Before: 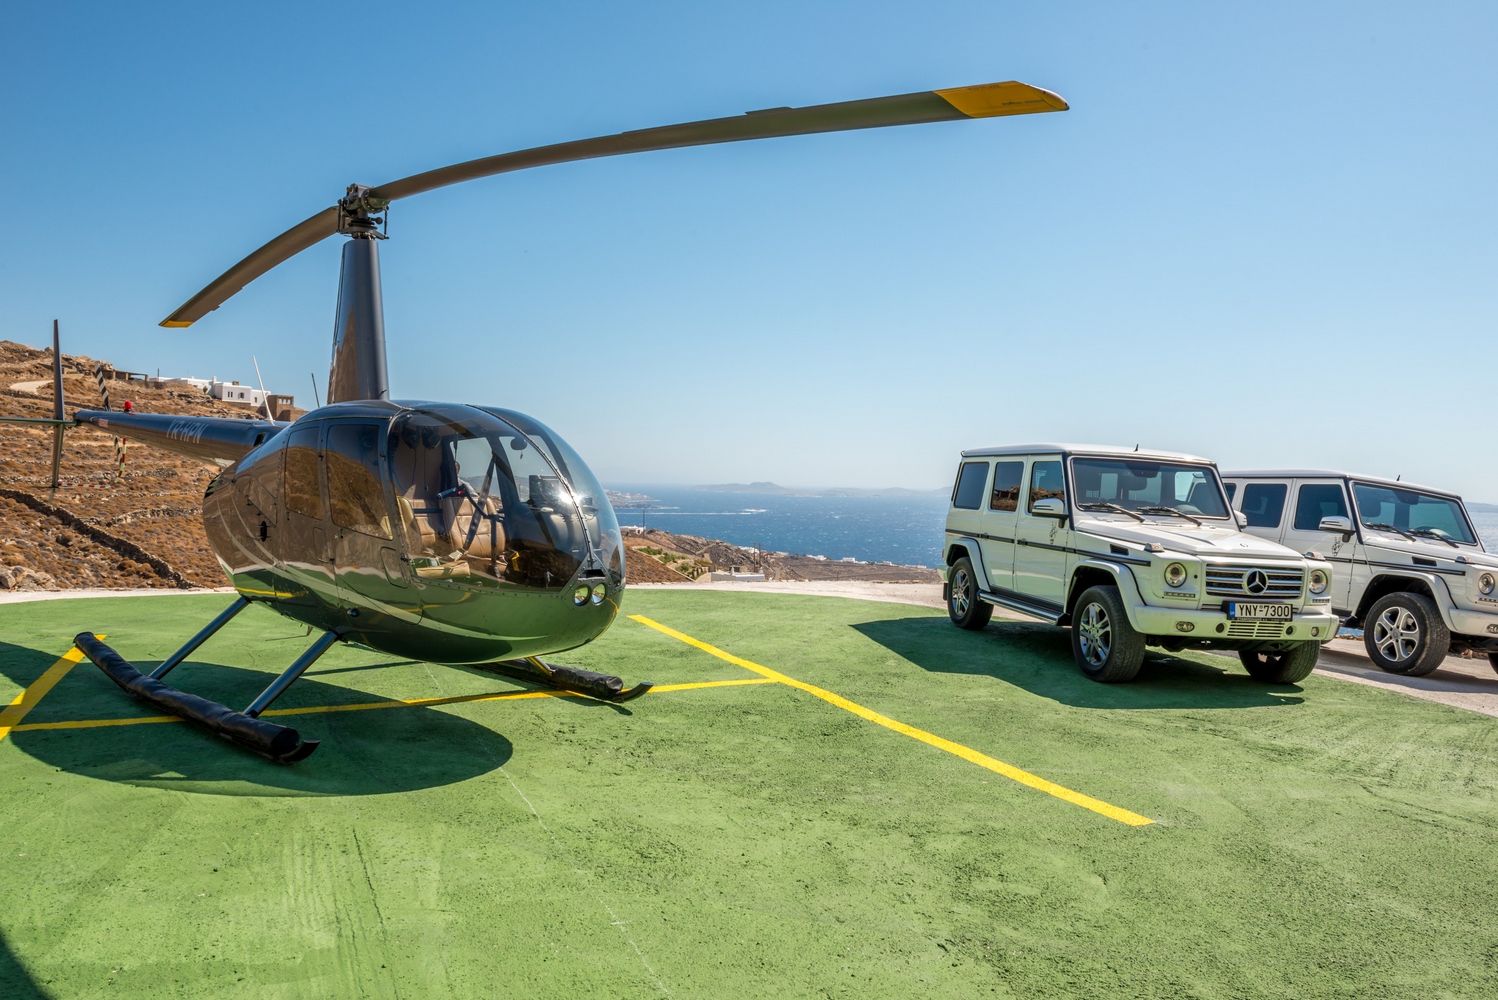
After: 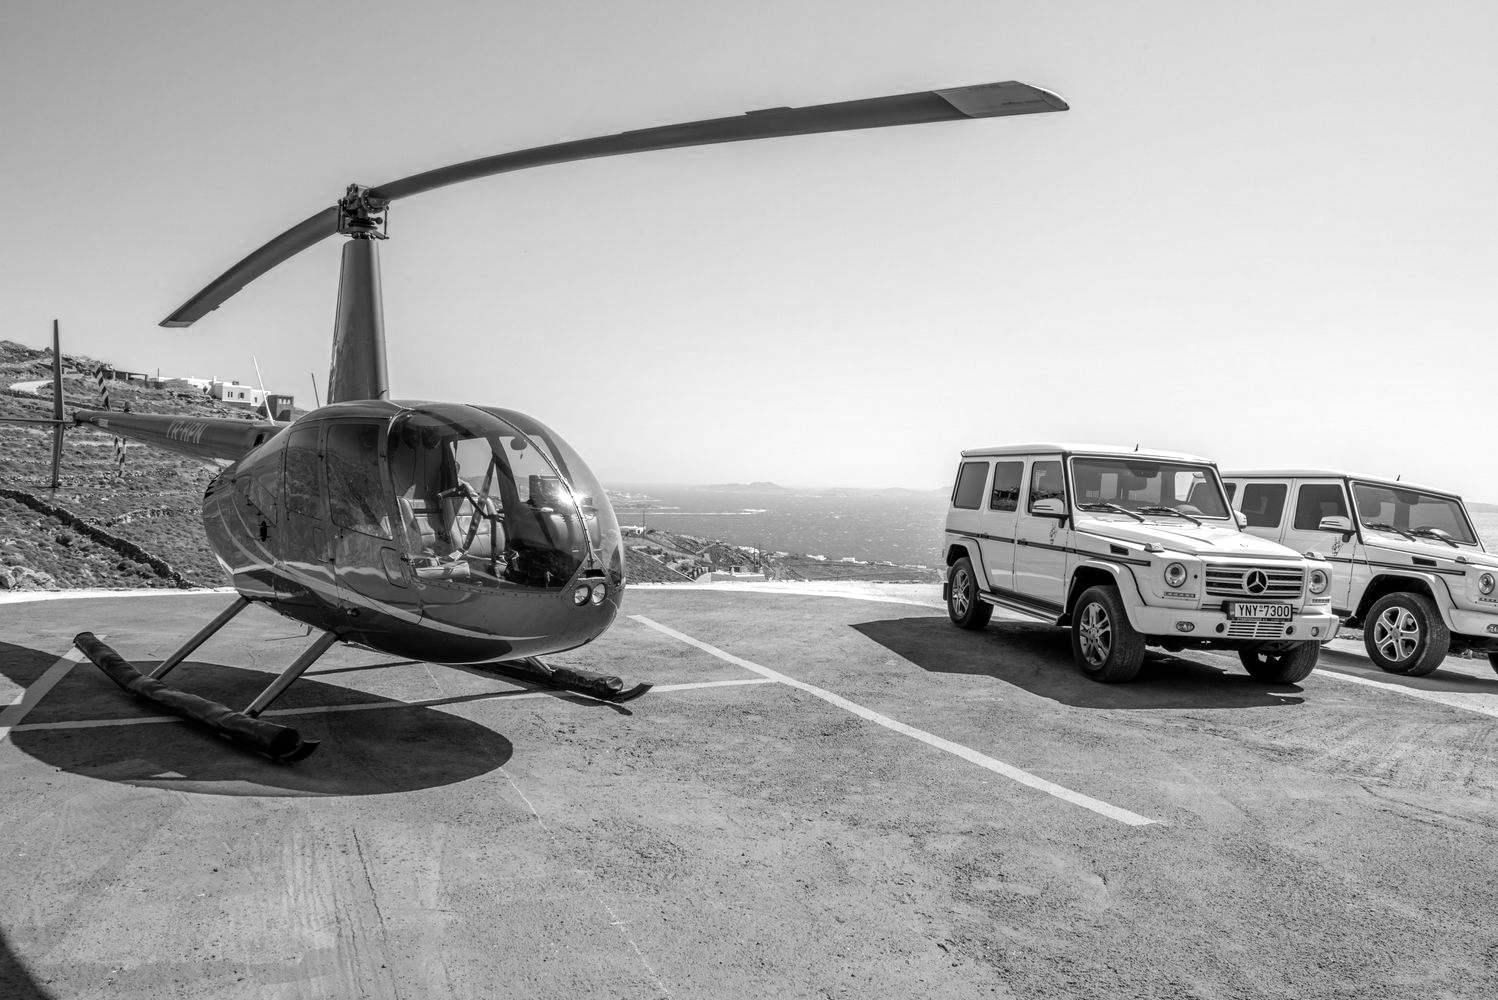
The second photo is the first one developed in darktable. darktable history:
color calibration: output gray [0.25, 0.35, 0.4, 0], illuminant same as pipeline (D50), adaptation XYZ, x 0.346, y 0.358, temperature 5013.2 K
tone equalizer: -8 EV -0.441 EV, -7 EV -0.361 EV, -6 EV -0.331 EV, -5 EV -0.243 EV, -3 EV 0.249 EV, -2 EV 0.349 EV, -1 EV 0.379 EV, +0 EV 0.432 EV
